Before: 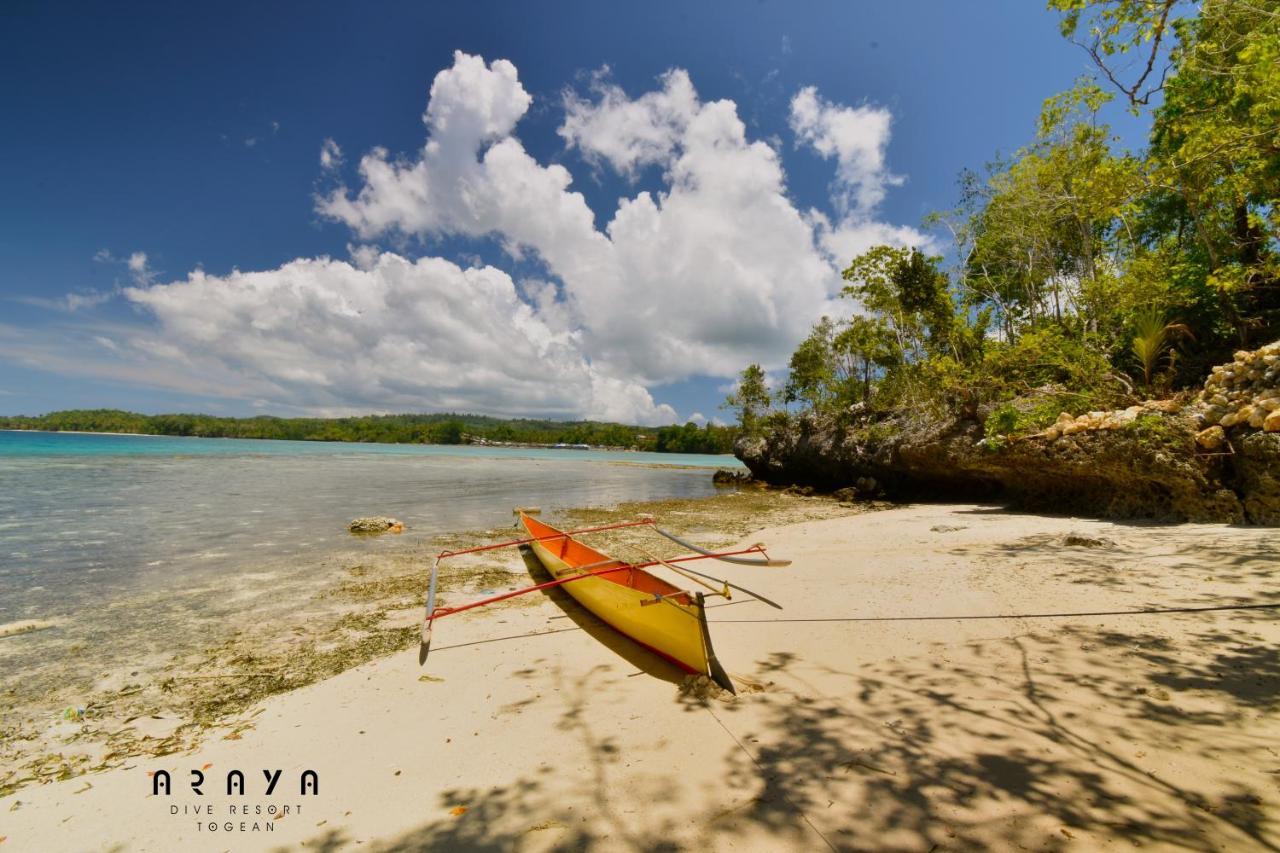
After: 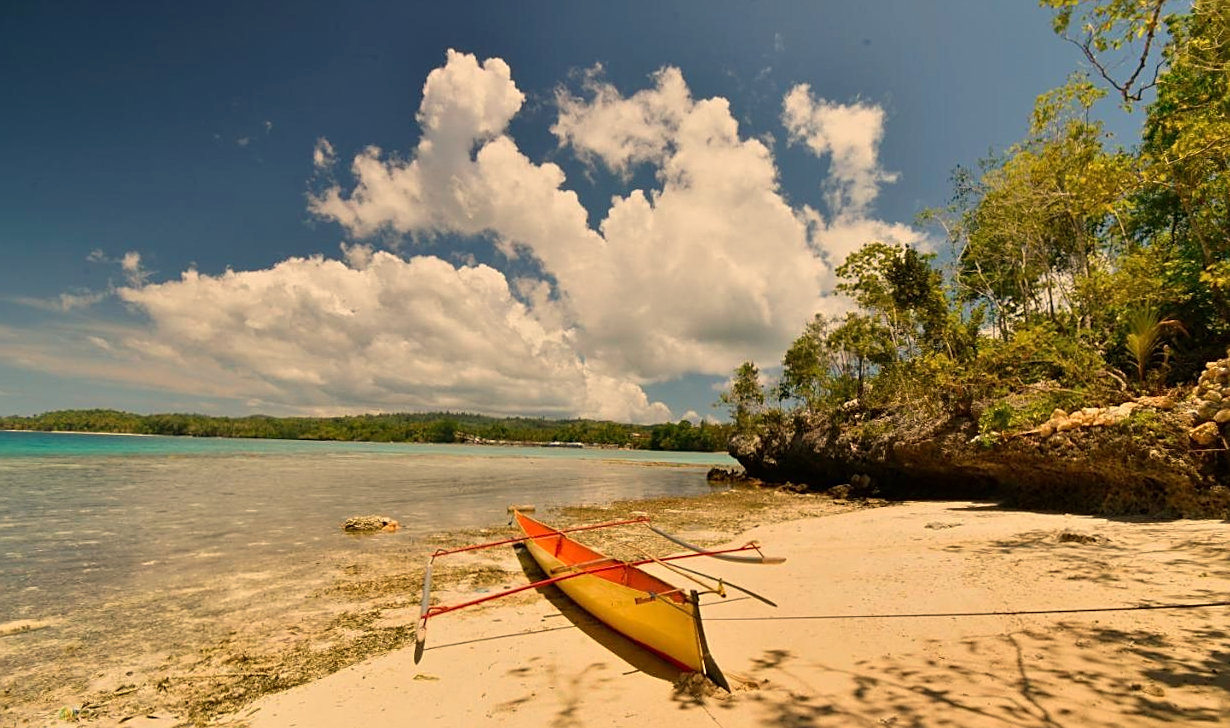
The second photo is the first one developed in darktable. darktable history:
sharpen: on, module defaults
white balance: red 1.138, green 0.996, blue 0.812
crop and rotate: angle 0.2°, left 0.275%, right 3.127%, bottom 14.18%
